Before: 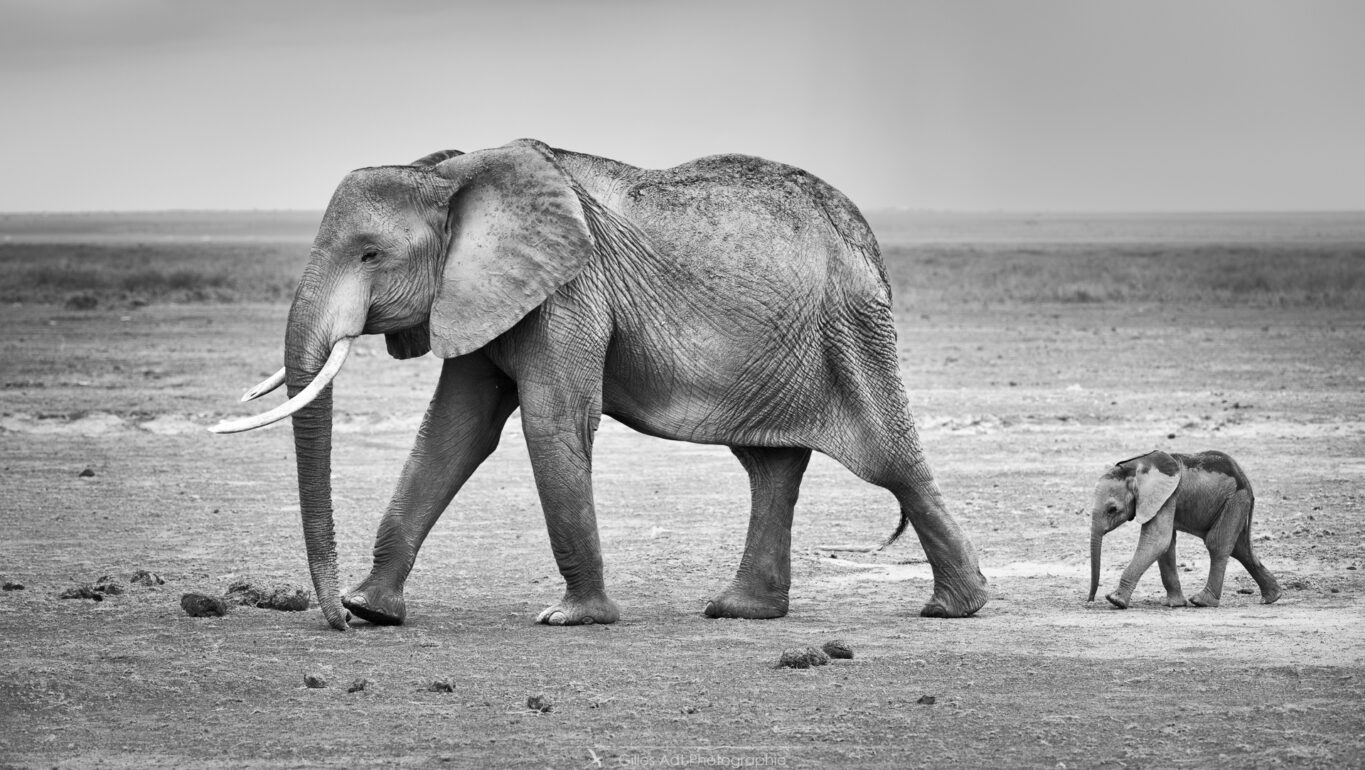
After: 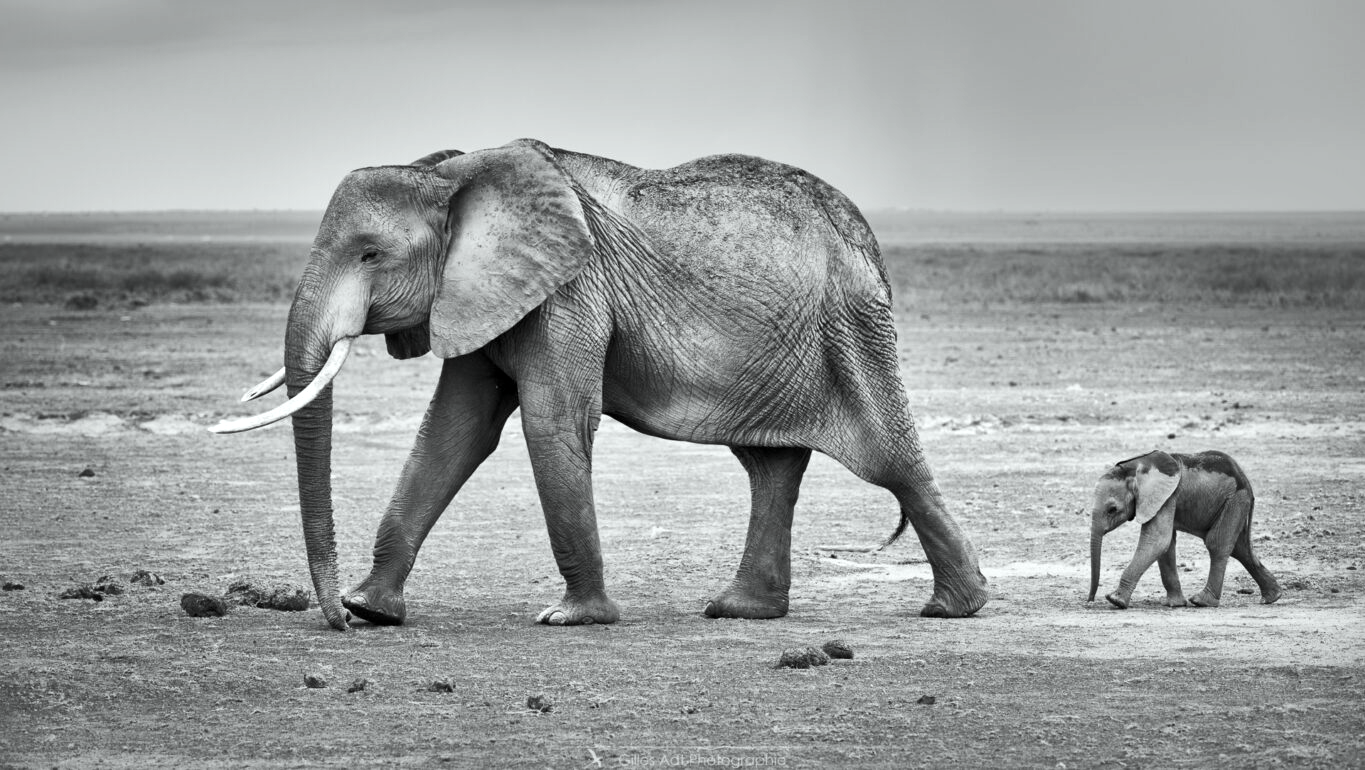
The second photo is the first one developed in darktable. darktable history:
local contrast: mode bilateral grid, contrast 20, coarseness 50, detail 132%, midtone range 0.2
white balance: red 0.978, blue 0.999
